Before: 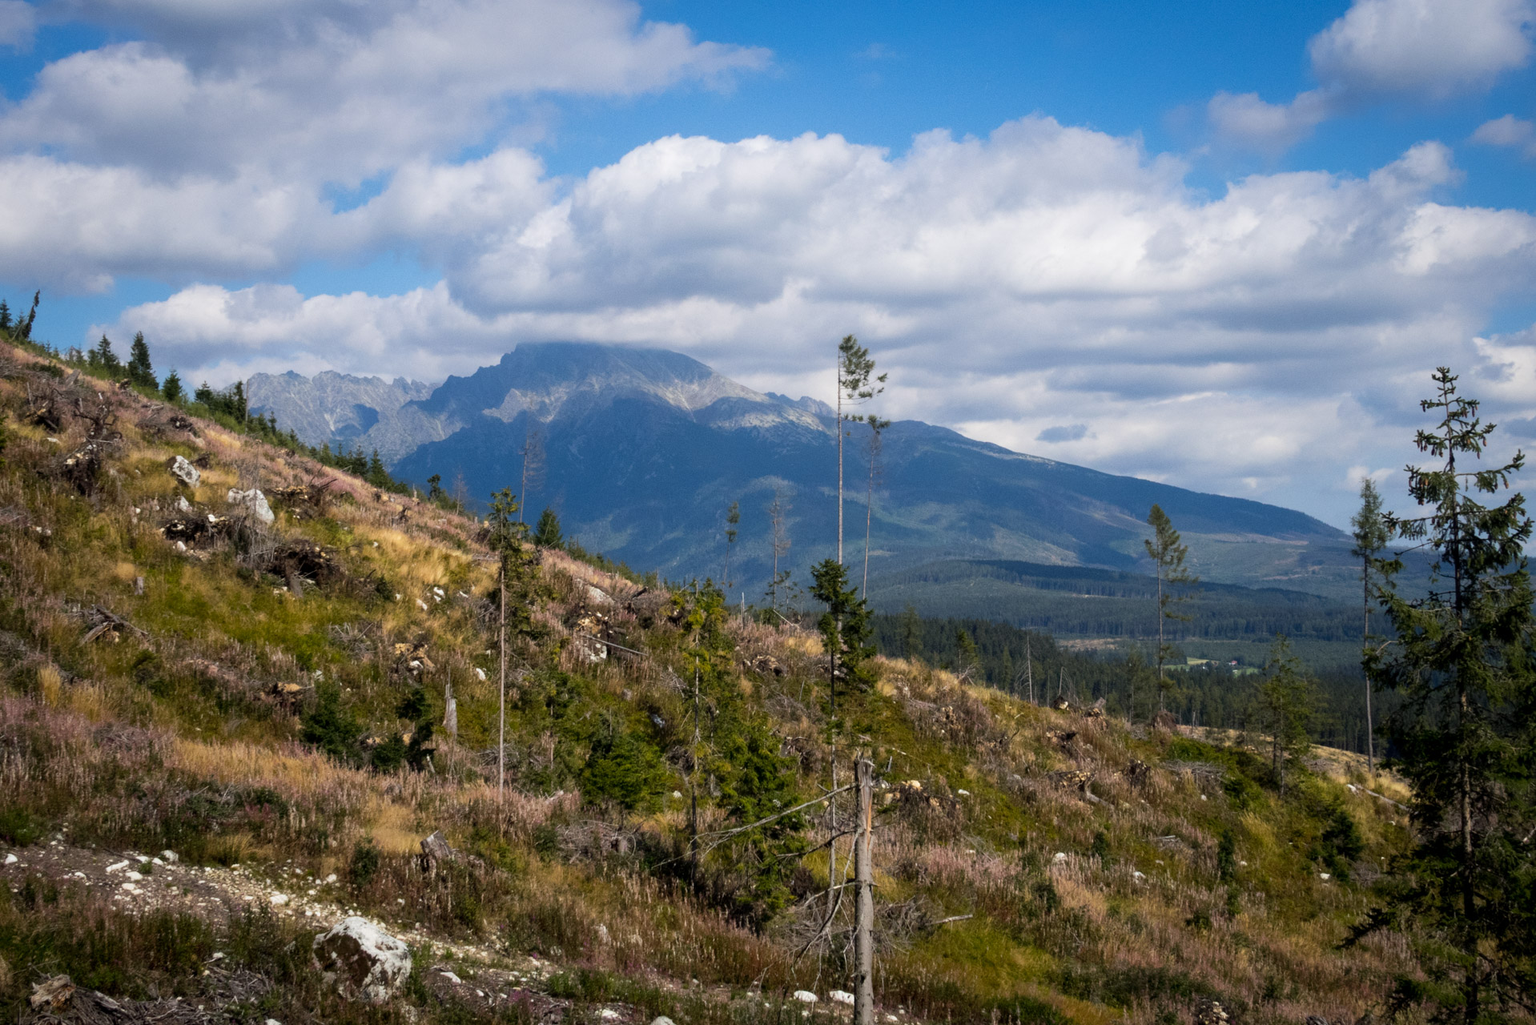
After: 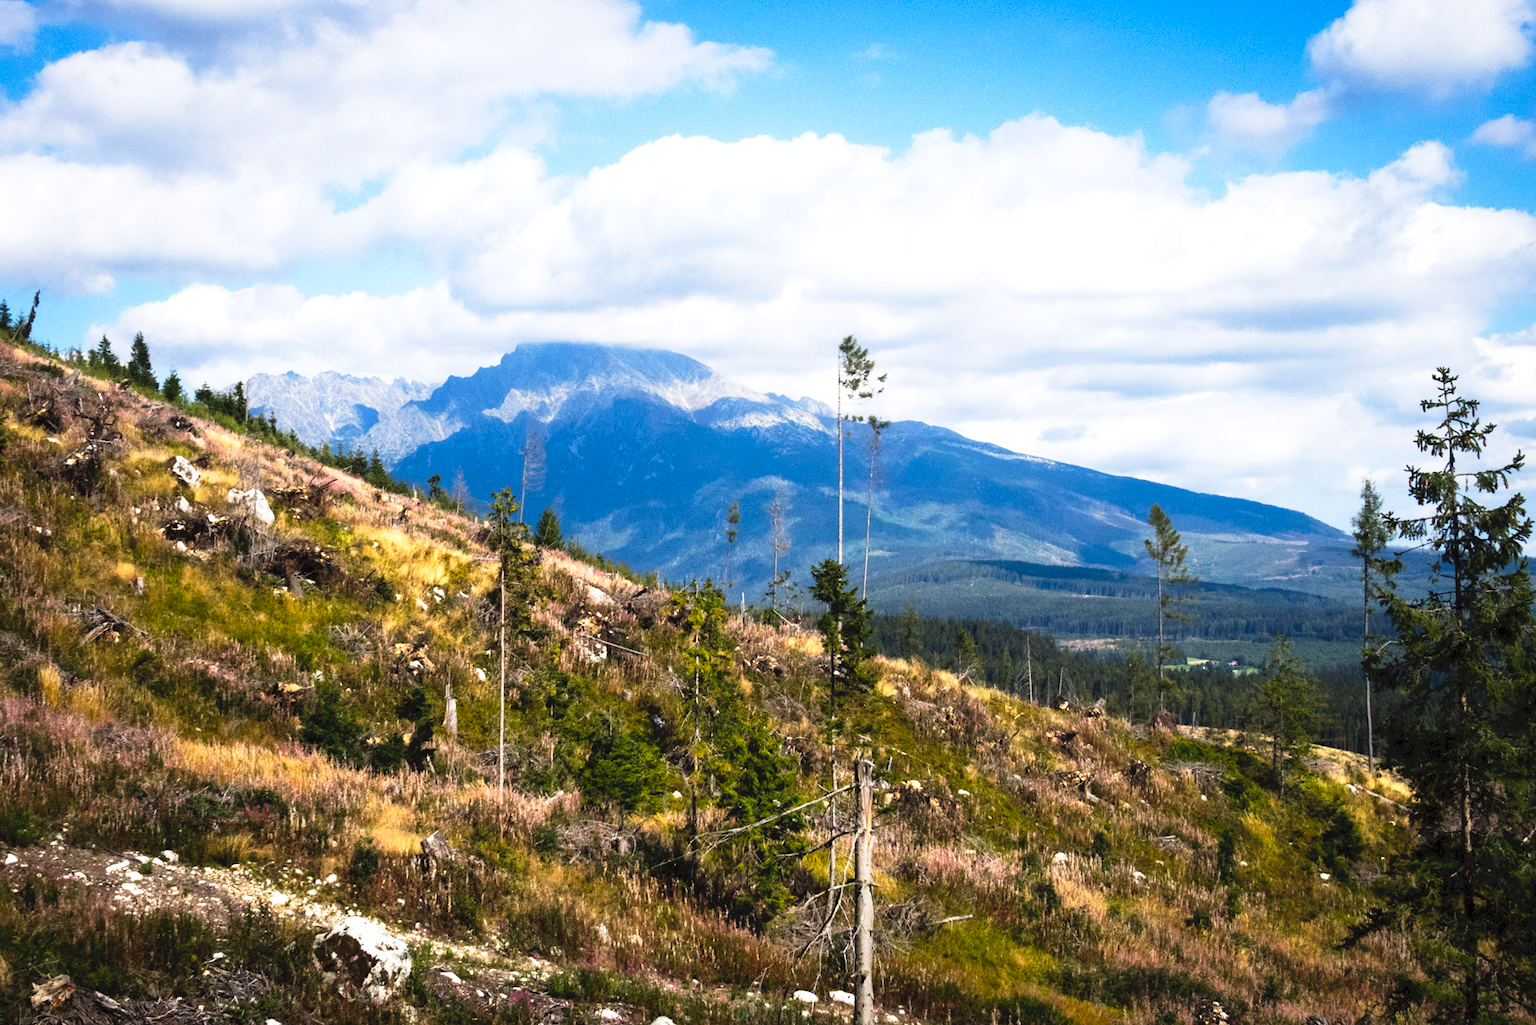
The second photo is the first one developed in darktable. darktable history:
exposure: exposure 0.636 EV, compensate highlight preservation false
tone curve: curves: ch0 [(0, 0) (0.003, 0.063) (0.011, 0.063) (0.025, 0.063) (0.044, 0.066) (0.069, 0.071) (0.1, 0.09) (0.136, 0.116) (0.177, 0.144) (0.224, 0.192) (0.277, 0.246) (0.335, 0.311) (0.399, 0.399) (0.468, 0.49) (0.543, 0.589) (0.623, 0.709) (0.709, 0.827) (0.801, 0.918) (0.898, 0.969) (1, 1)], preserve colors none
